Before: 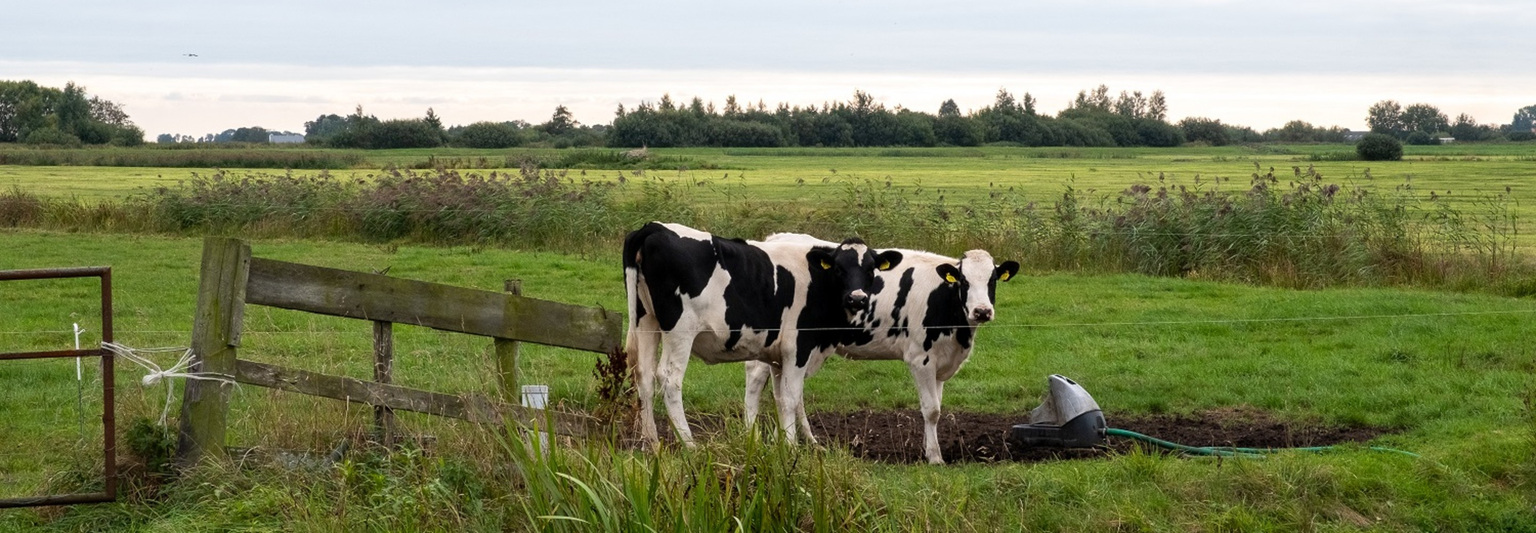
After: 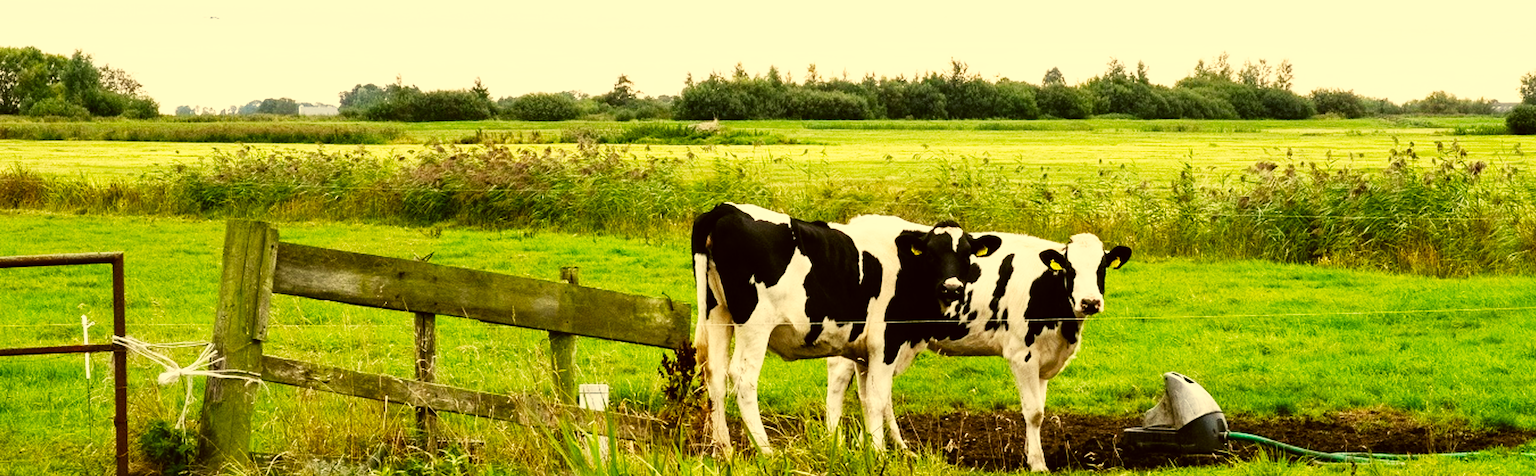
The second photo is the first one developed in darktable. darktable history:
base curve: curves: ch0 [(0, 0) (0.007, 0.004) (0.027, 0.03) (0.046, 0.07) (0.207, 0.54) (0.442, 0.872) (0.673, 0.972) (1, 1)], preserve colors none
crop: top 7.49%, right 9.881%, bottom 11.917%
color correction: highlights a* 0.112, highlights b* 28.93, shadows a* -0.258, shadows b* 21.24
